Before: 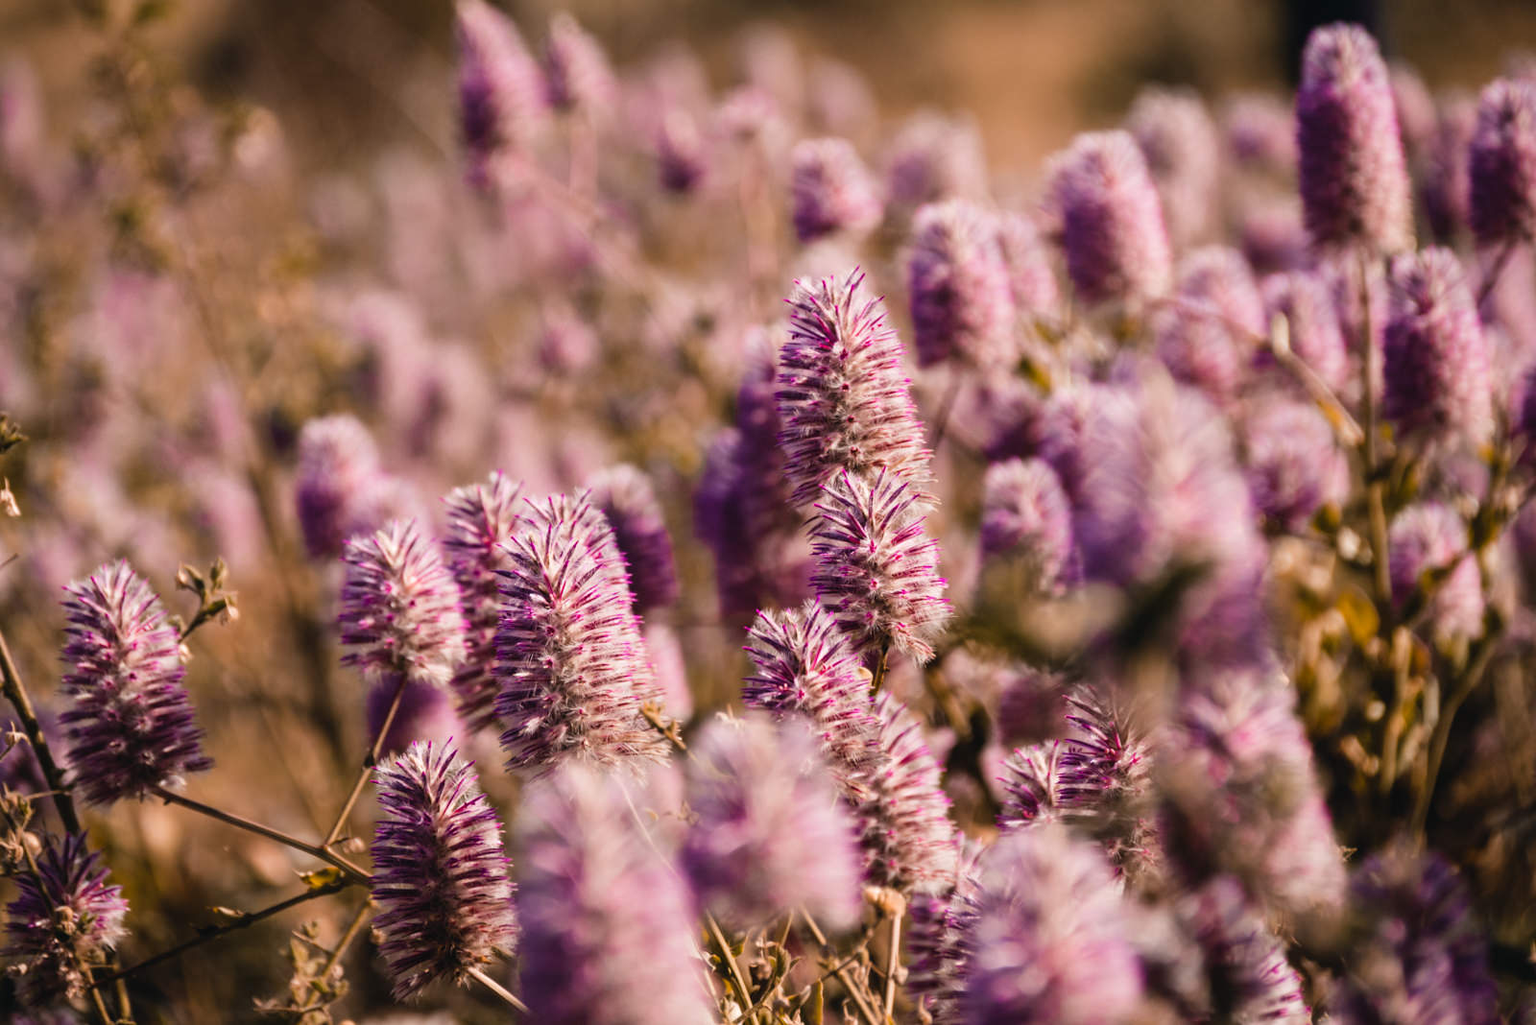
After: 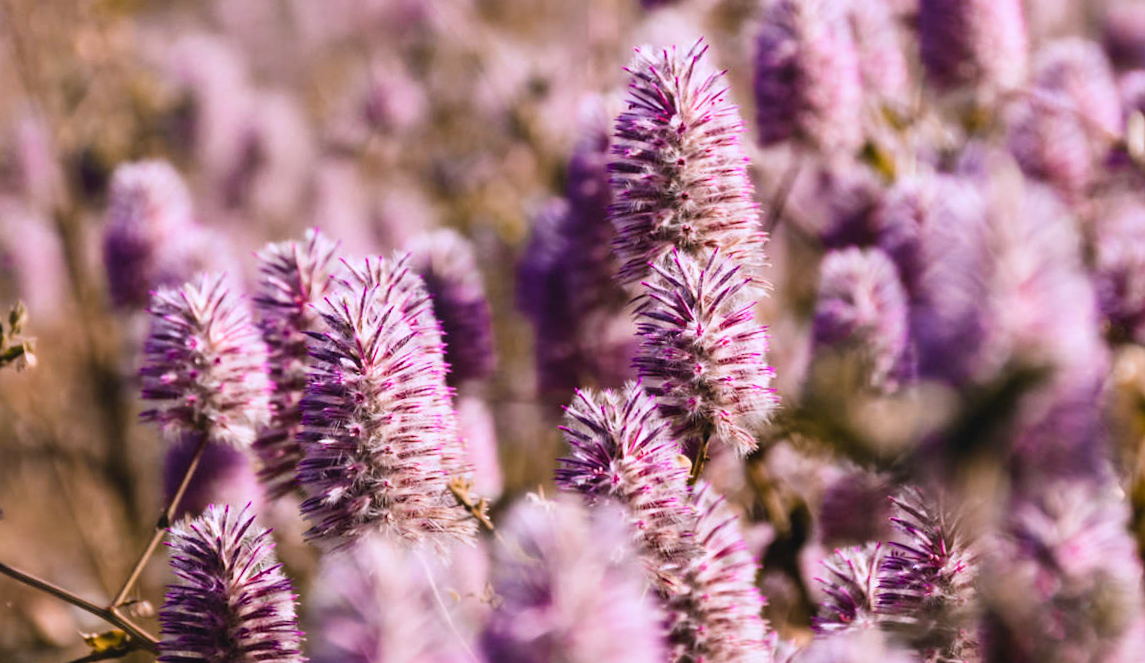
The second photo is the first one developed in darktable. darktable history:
tone equalizer: on, module defaults
contrast brightness saturation: contrast 0.15, brightness 0.05
local contrast: mode bilateral grid, contrast 100, coarseness 100, detail 94%, midtone range 0.2
crop and rotate: angle -3.37°, left 9.79%, top 20.73%, right 12.42%, bottom 11.82%
white balance: red 0.967, blue 1.119, emerald 0.756
